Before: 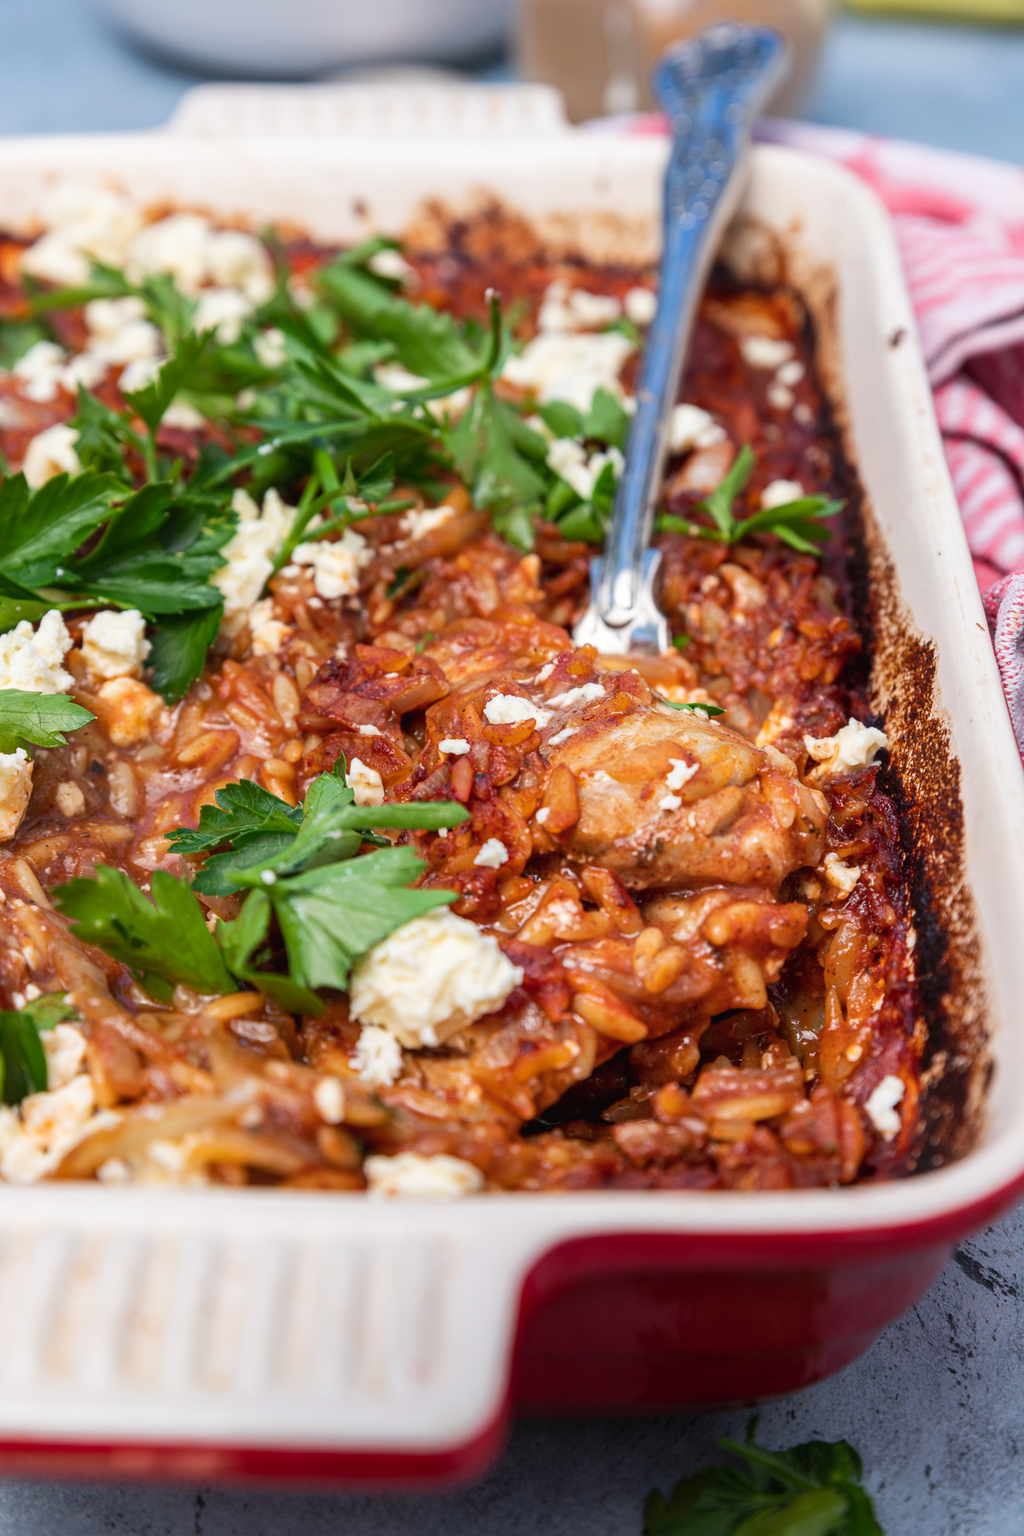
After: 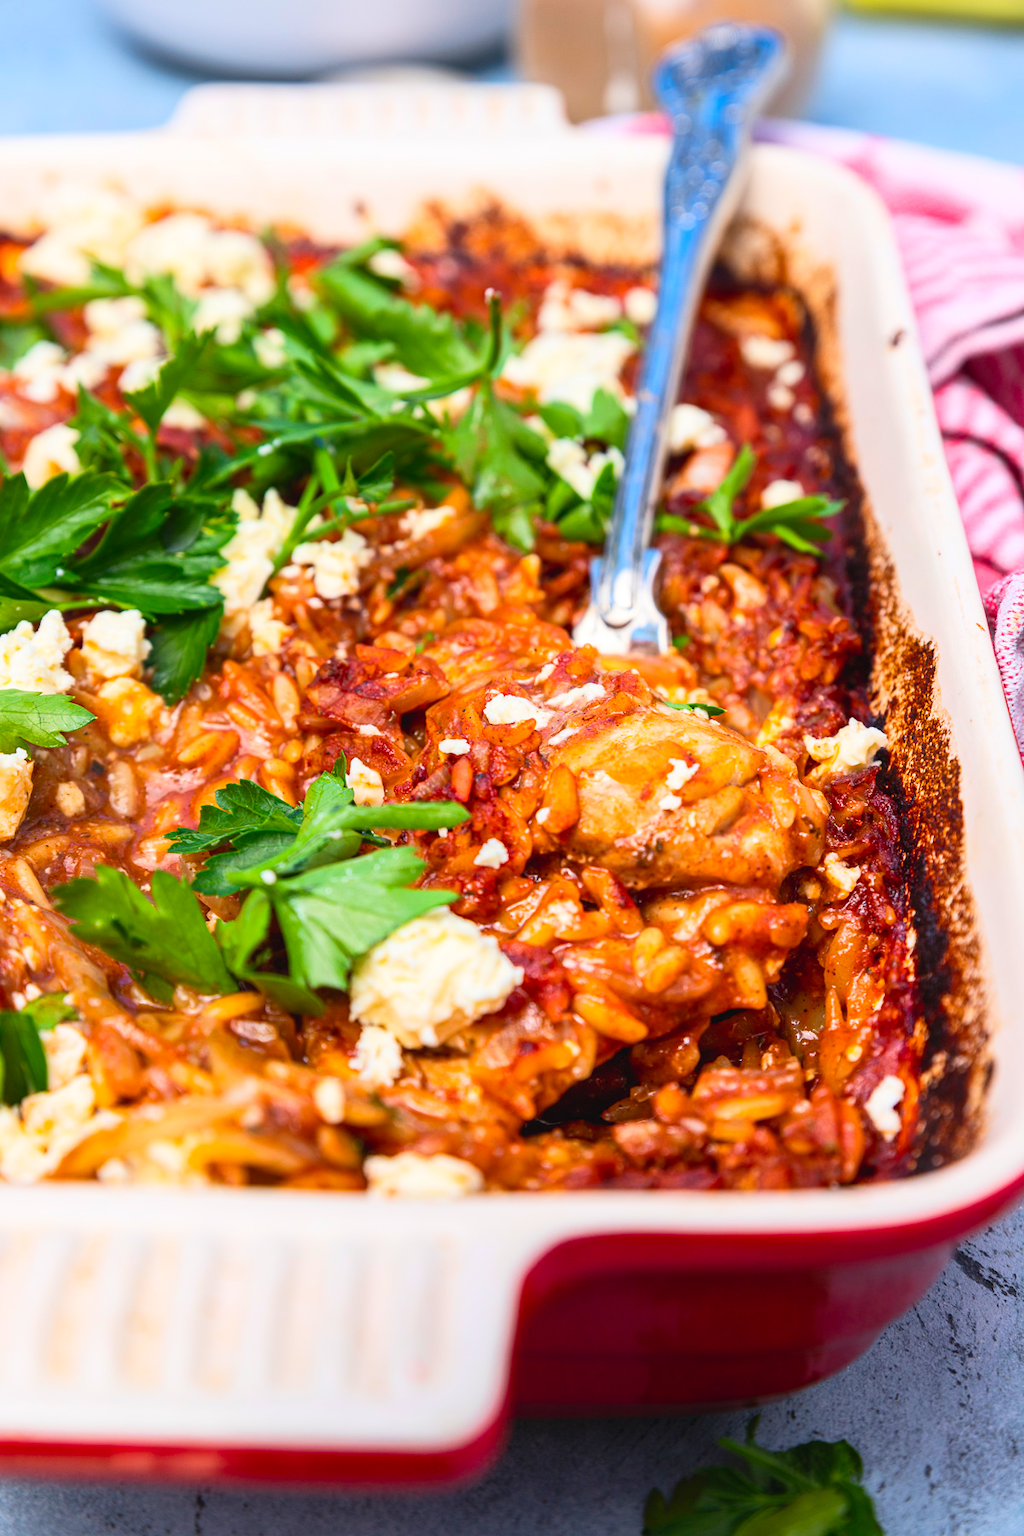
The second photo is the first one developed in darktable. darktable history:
color balance rgb: linear chroma grading › global chroma 20.597%, perceptual saturation grading › global saturation -0.101%, global vibrance 9.524%
contrast brightness saturation: contrast 0.197, brightness 0.169, saturation 0.229
